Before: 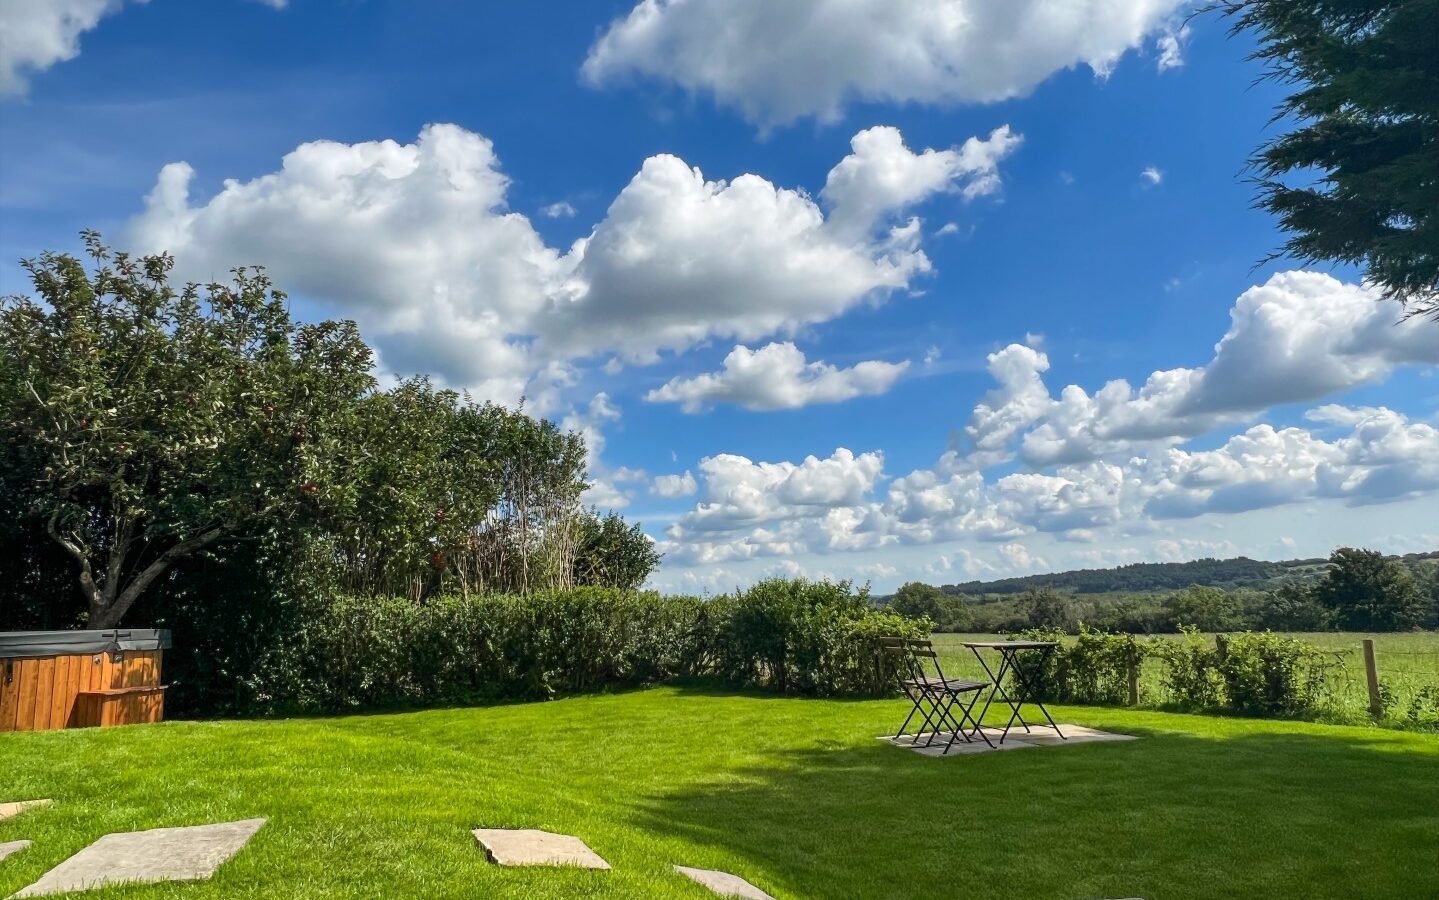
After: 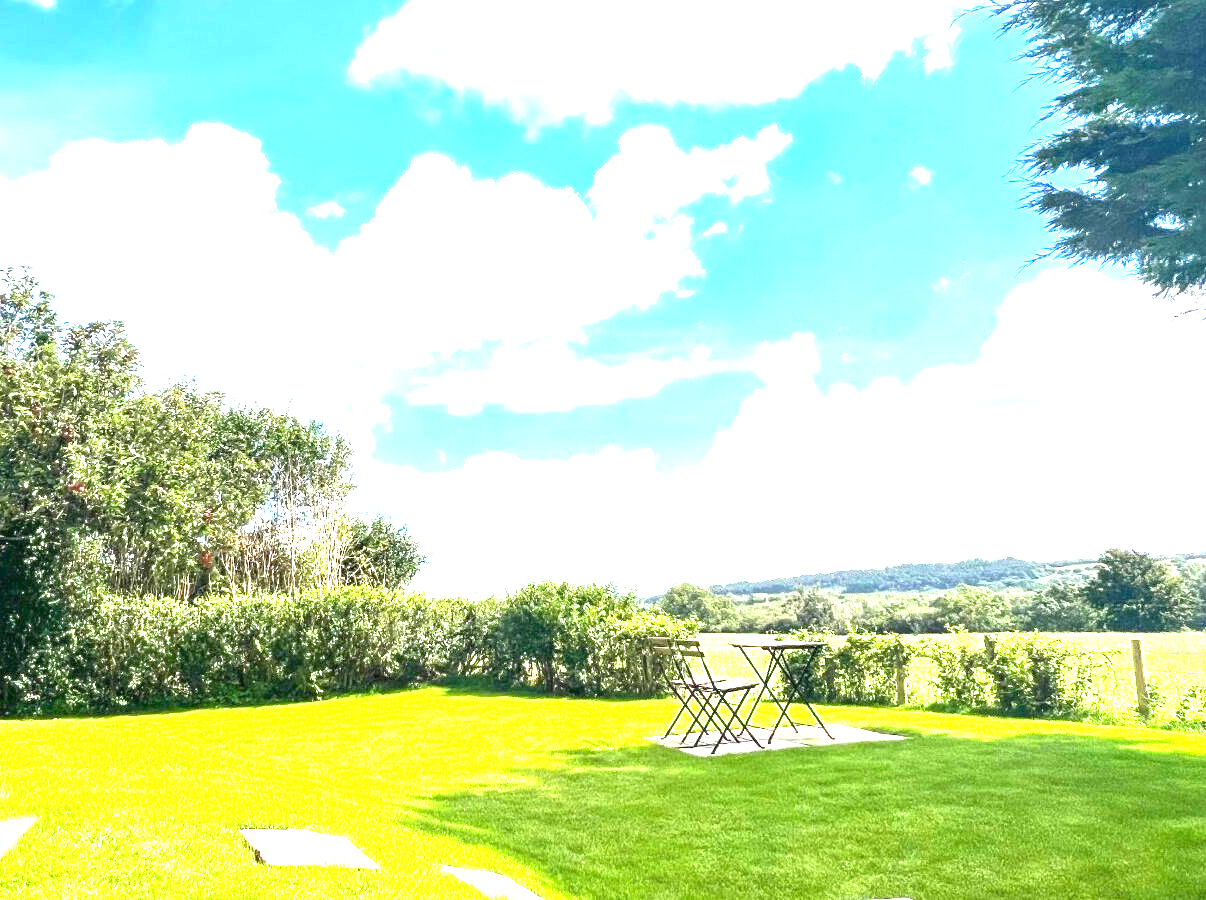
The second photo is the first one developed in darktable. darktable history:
crop: left 16.145%
exposure: exposure 3 EV, compensate highlight preservation false
